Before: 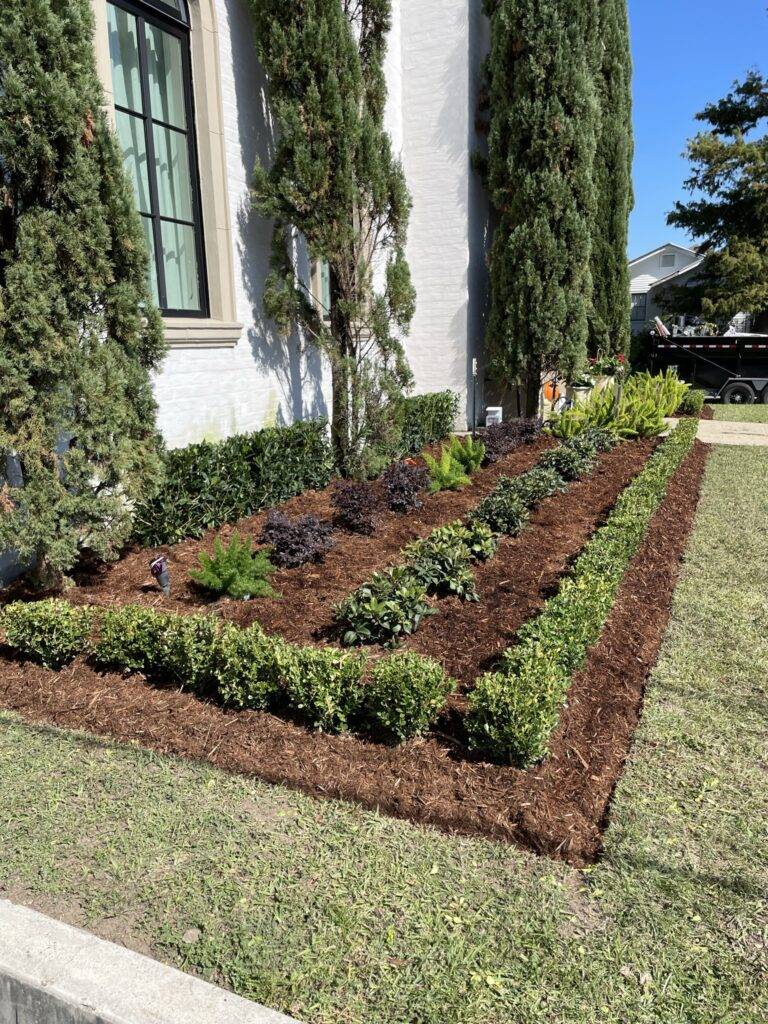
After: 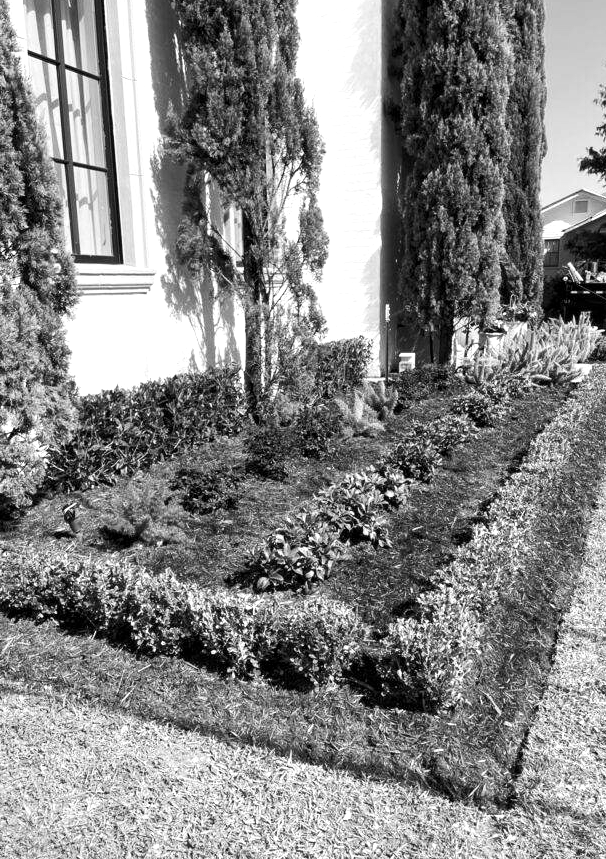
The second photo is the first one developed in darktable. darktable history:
exposure: black level correction 0, exposure 0.499 EV, compensate exposure bias true, compensate highlight preservation false
color zones: curves: ch1 [(0, -0.394) (0.143, -0.394) (0.286, -0.394) (0.429, -0.392) (0.571, -0.391) (0.714, -0.391) (0.857, -0.391) (1, -0.394)]
contrast brightness saturation: contrast 0.144
crop: left 11.378%, top 5.367%, right 9.605%, bottom 10.695%
local contrast: highlights 101%, shadows 97%, detail 119%, midtone range 0.2
